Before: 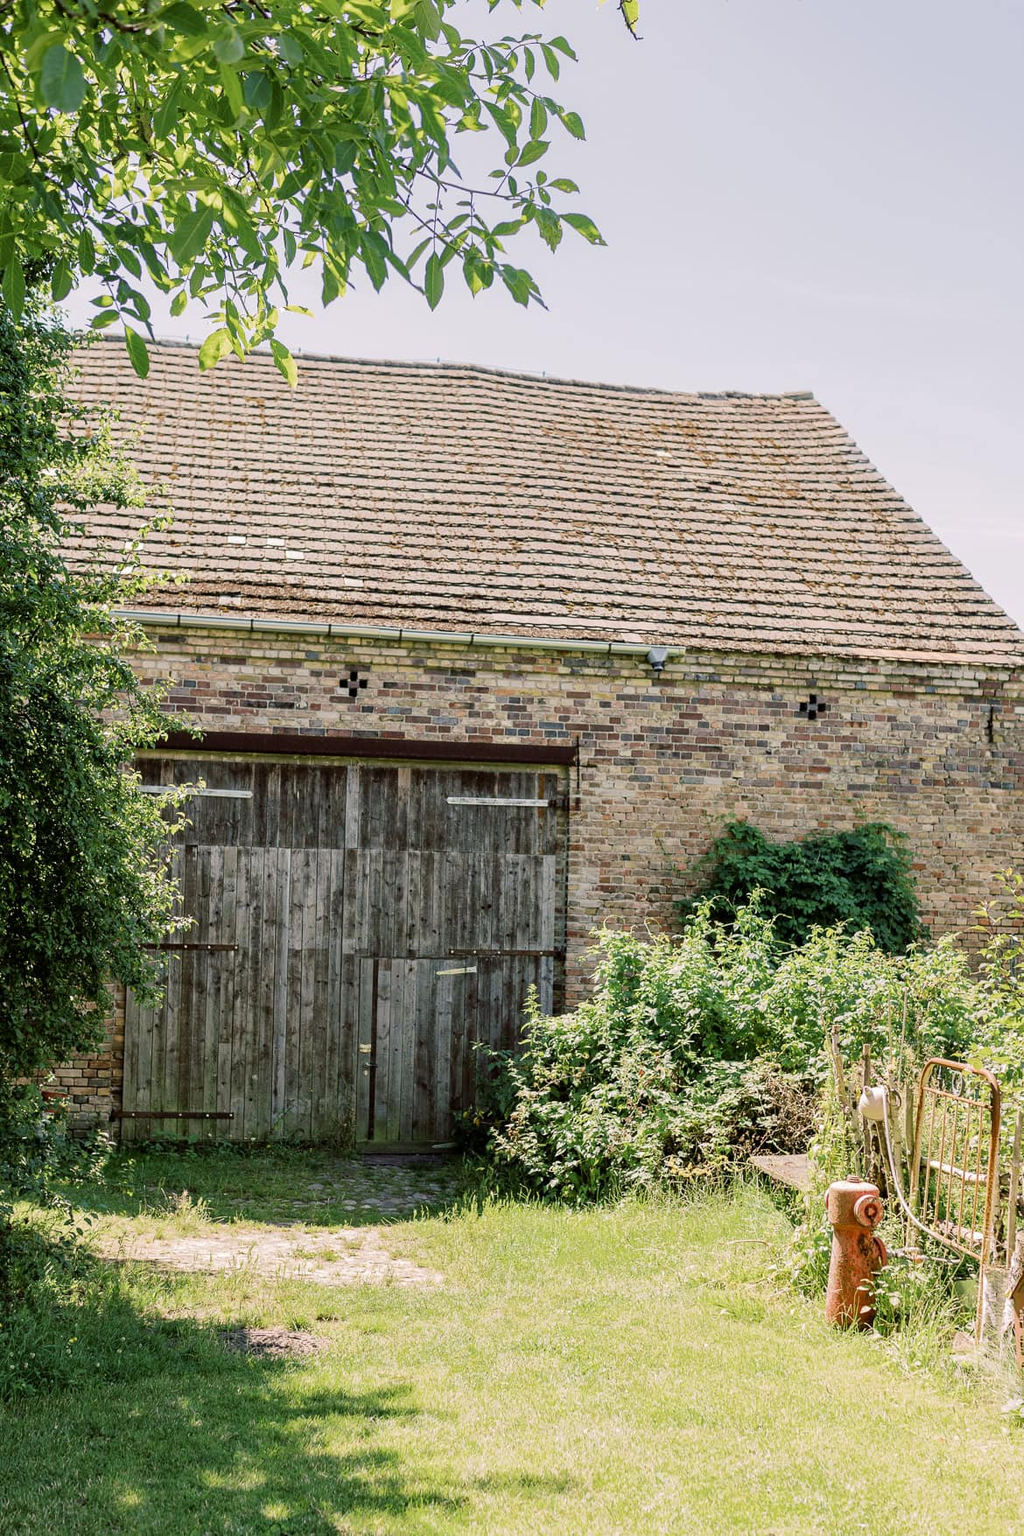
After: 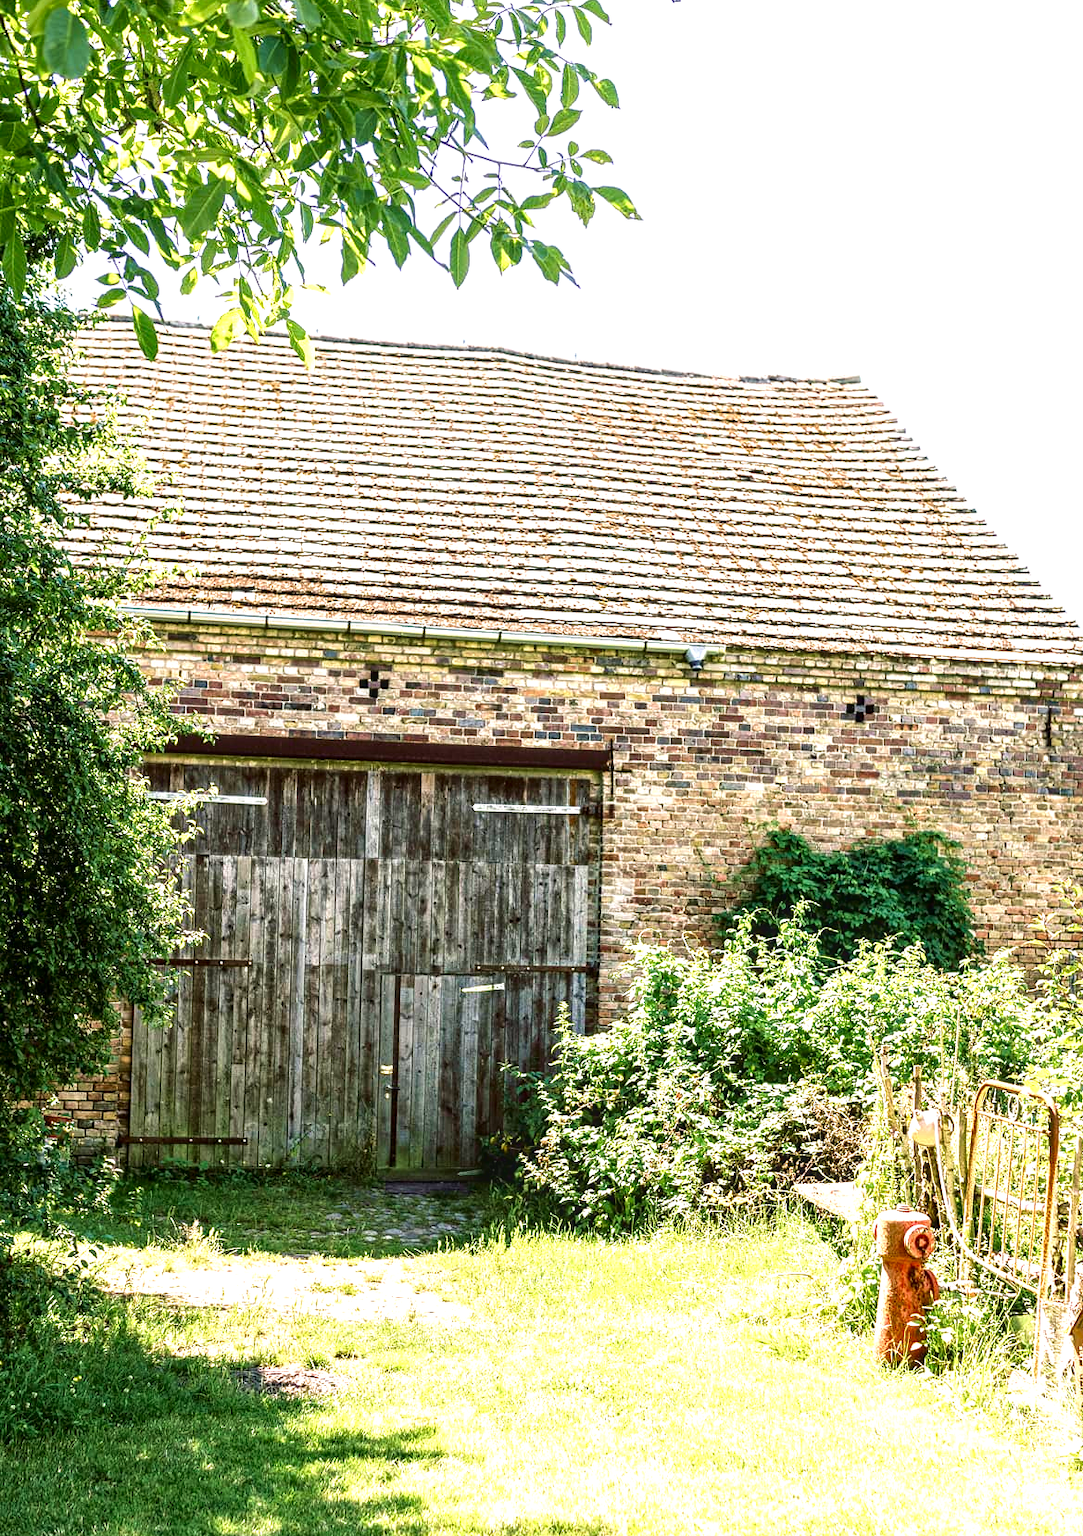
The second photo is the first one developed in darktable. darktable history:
exposure: black level correction 0, exposure 1.1 EV, compensate highlight preservation false
crop and rotate: top 2.479%, bottom 3.018%
velvia: on, module defaults
local contrast: on, module defaults
contrast brightness saturation: brightness -0.2, saturation 0.08
